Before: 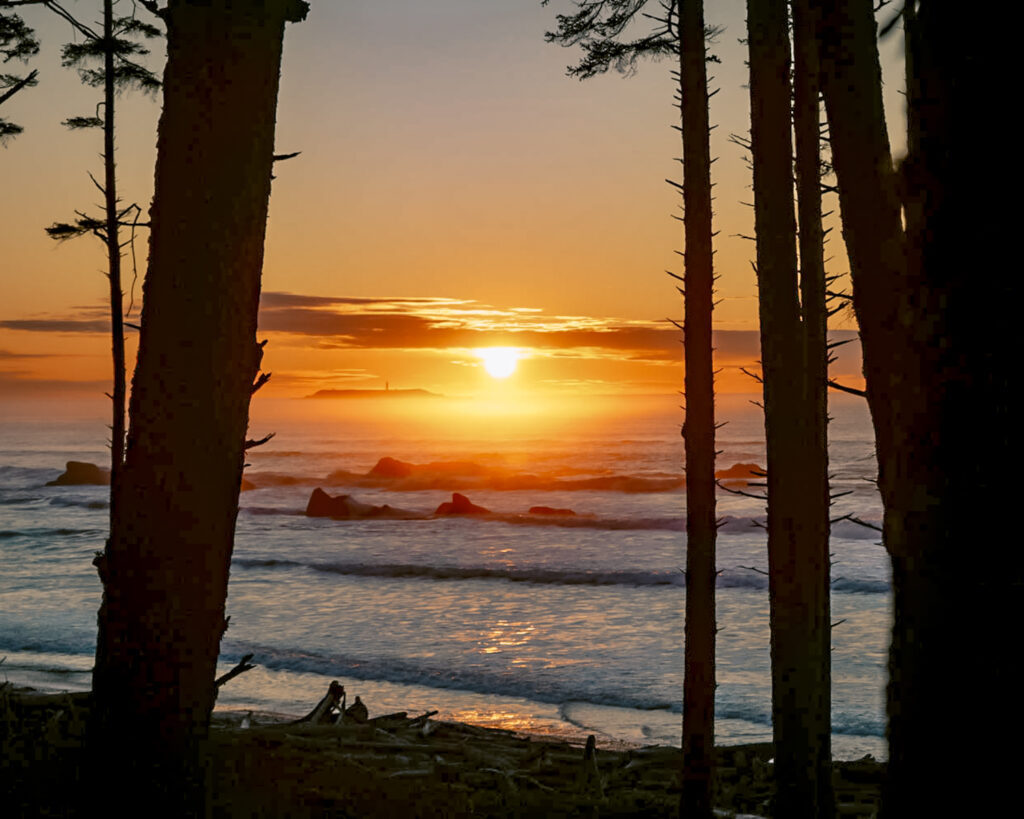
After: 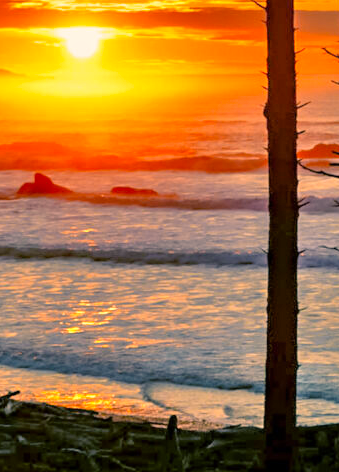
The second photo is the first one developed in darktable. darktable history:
crop: left 40.878%, top 39.176%, right 25.993%, bottom 3.081%
tone equalizer: -7 EV 0.15 EV, -6 EV 0.6 EV, -5 EV 1.15 EV, -4 EV 1.33 EV, -3 EV 1.15 EV, -2 EV 0.6 EV, -1 EV 0.15 EV, mask exposure compensation -0.5 EV
color balance rgb: shadows lift › chroma 5.41%, shadows lift › hue 240°, highlights gain › chroma 3.74%, highlights gain › hue 60°, saturation formula JzAzBz (2021)
color zones: curves: ch0 [(0.224, 0.526) (0.75, 0.5)]; ch1 [(0.055, 0.526) (0.224, 0.761) (0.377, 0.526) (0.75, 0.5)]
